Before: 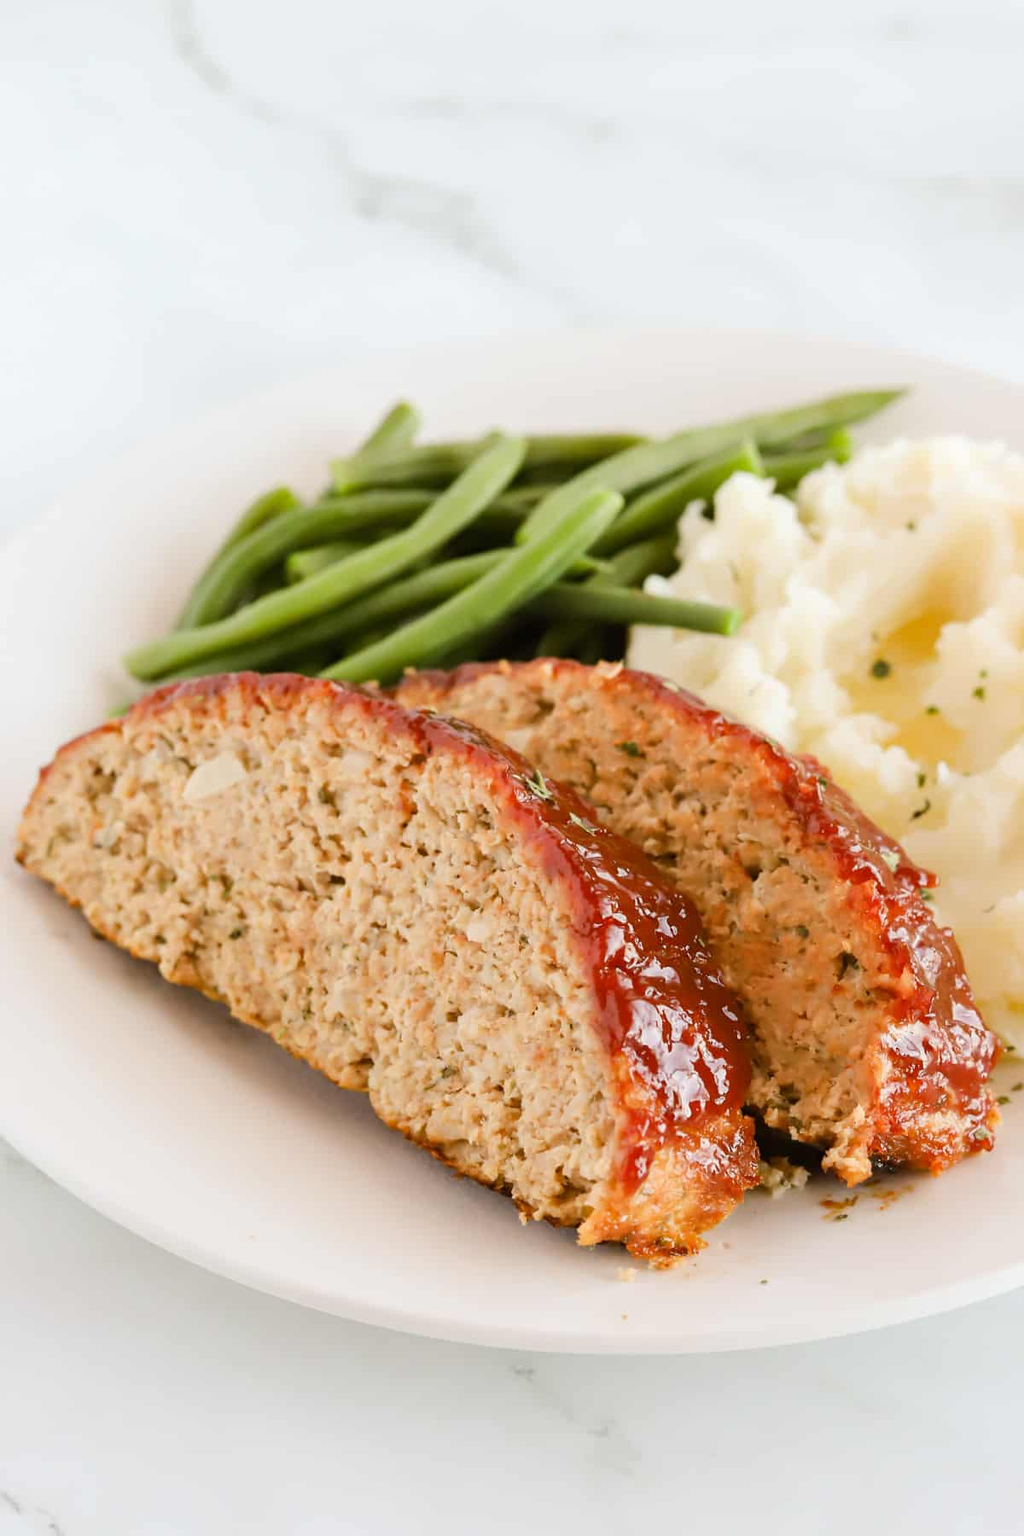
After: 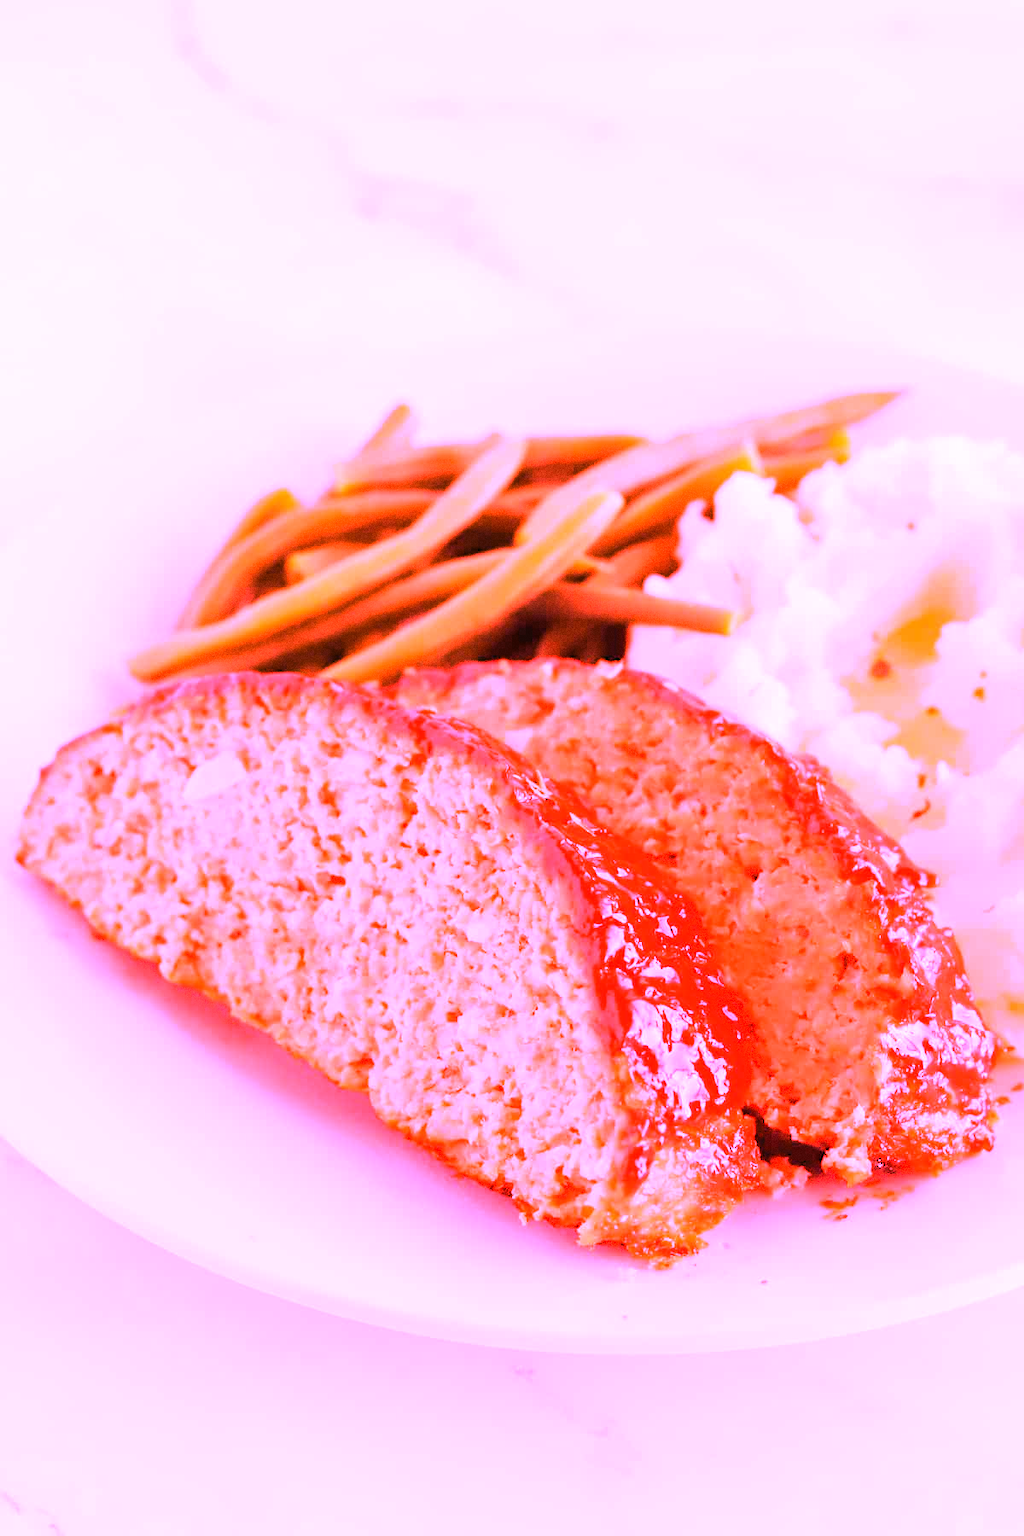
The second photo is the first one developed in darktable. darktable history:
grain: coarseness 0.09 ISO
white balance: red 4.26, blue 1.802
